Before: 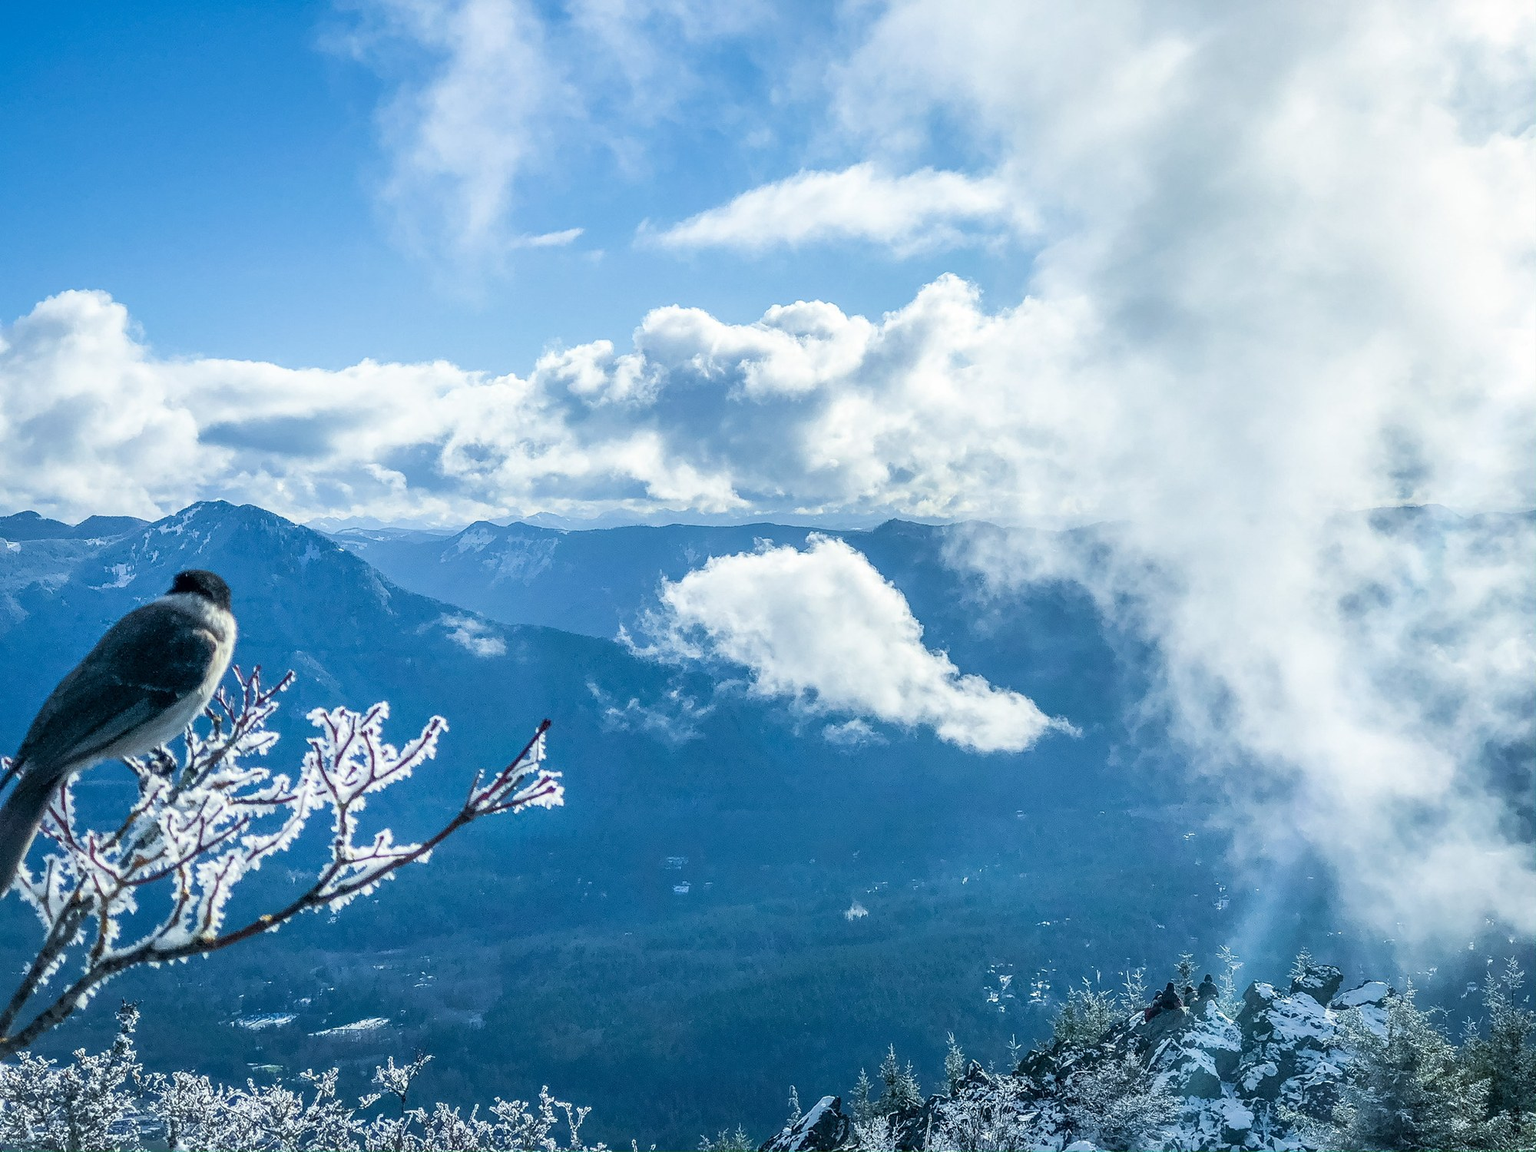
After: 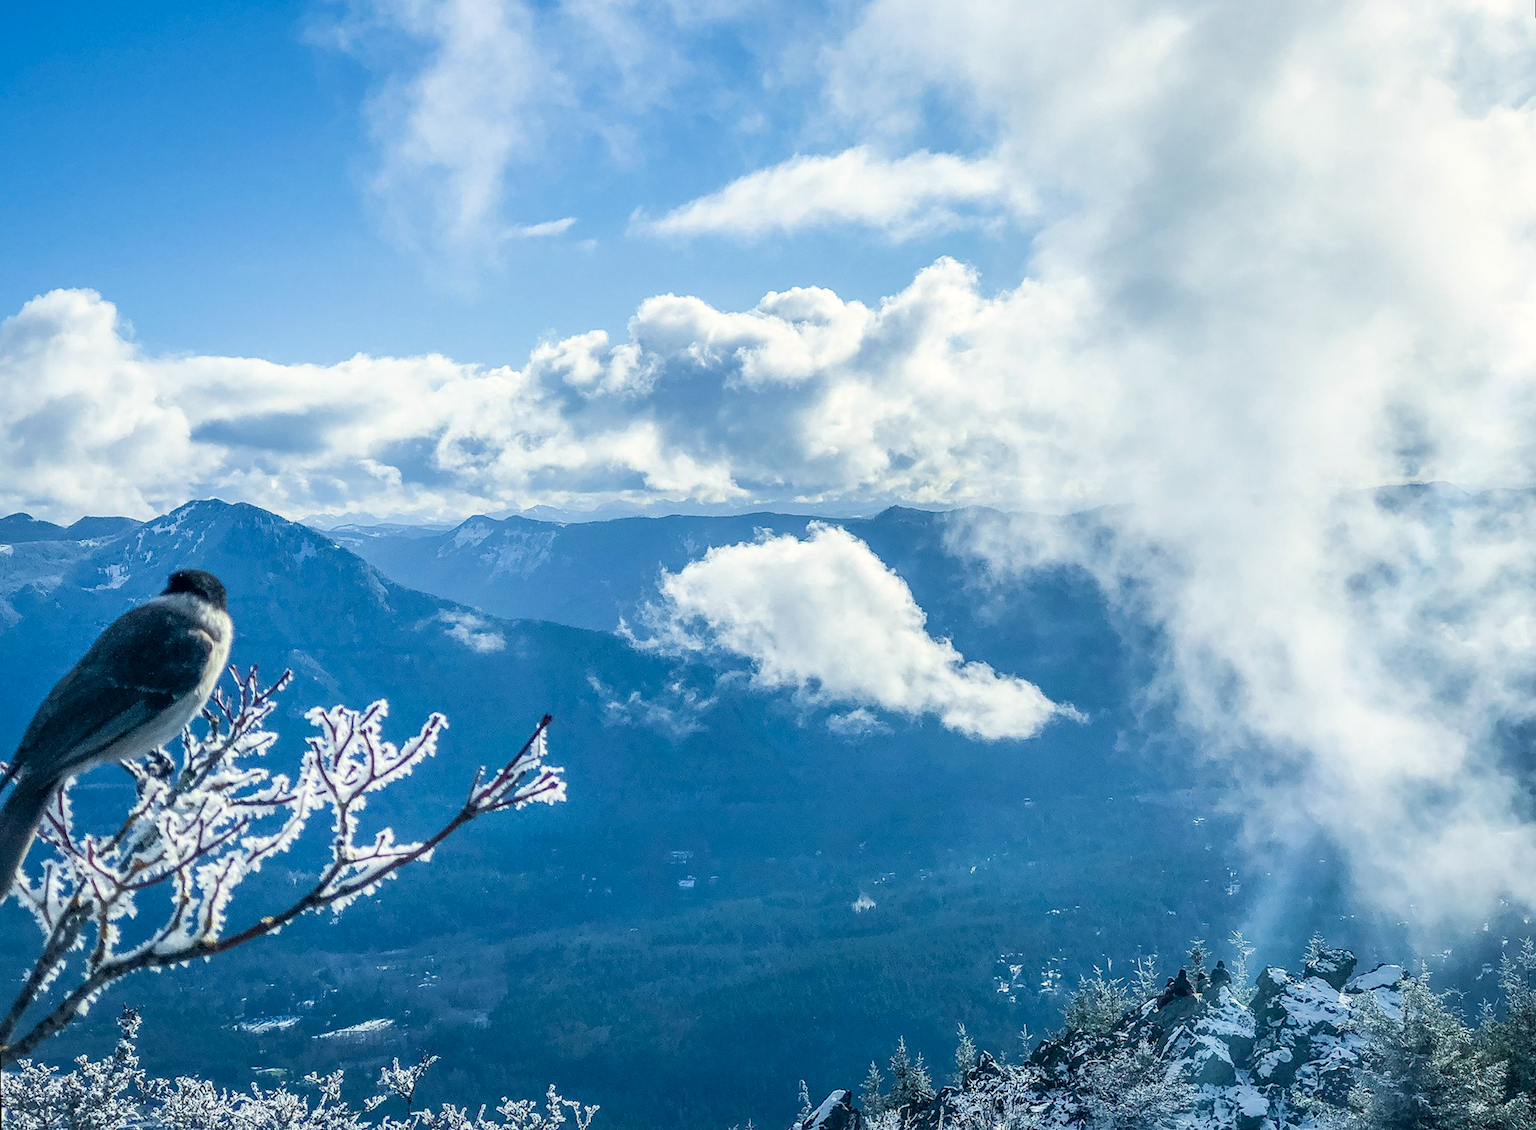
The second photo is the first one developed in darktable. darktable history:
color correction: highlights a* 0.207, highlights b* 2.7, shadows a* -0.874, shadows b* -4.78
rotate and perspective: rotation -1°, crop left 0.011, crop right 0.989, crop top 0.025, crop bottom 0.975
